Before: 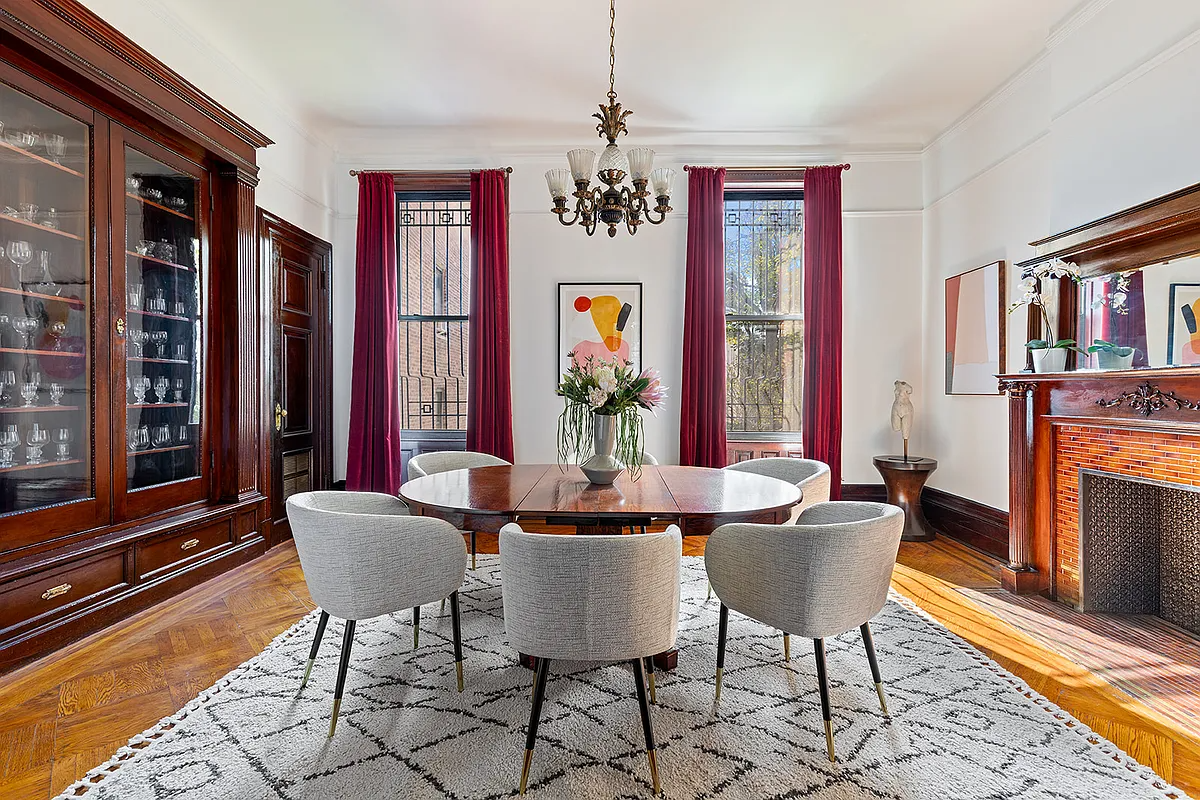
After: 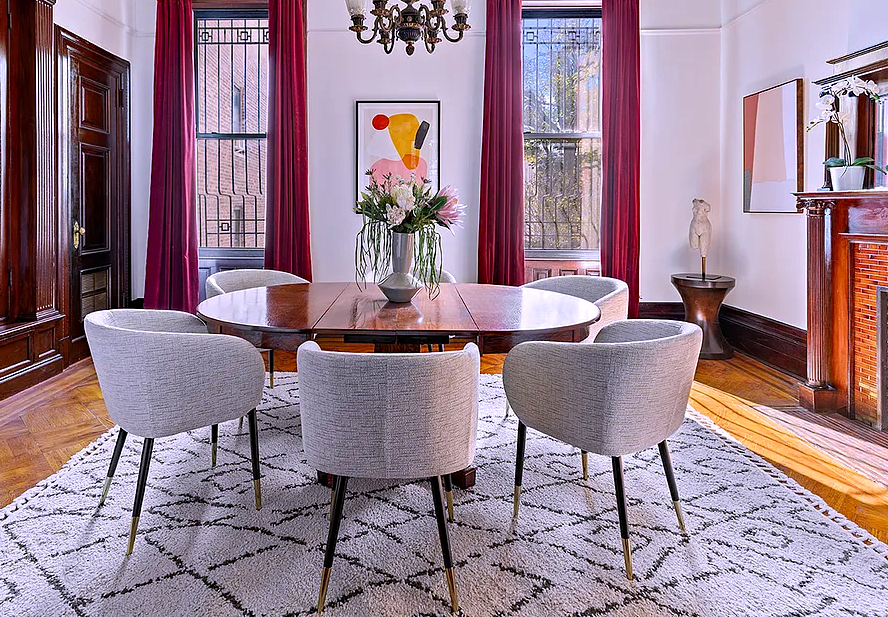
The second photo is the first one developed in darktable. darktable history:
haze removal: compatibility mode true, adaptive false
crop: left 16.871%, top 22.857%, right 9.116%
white balance: red 1.042, blue 1.17
